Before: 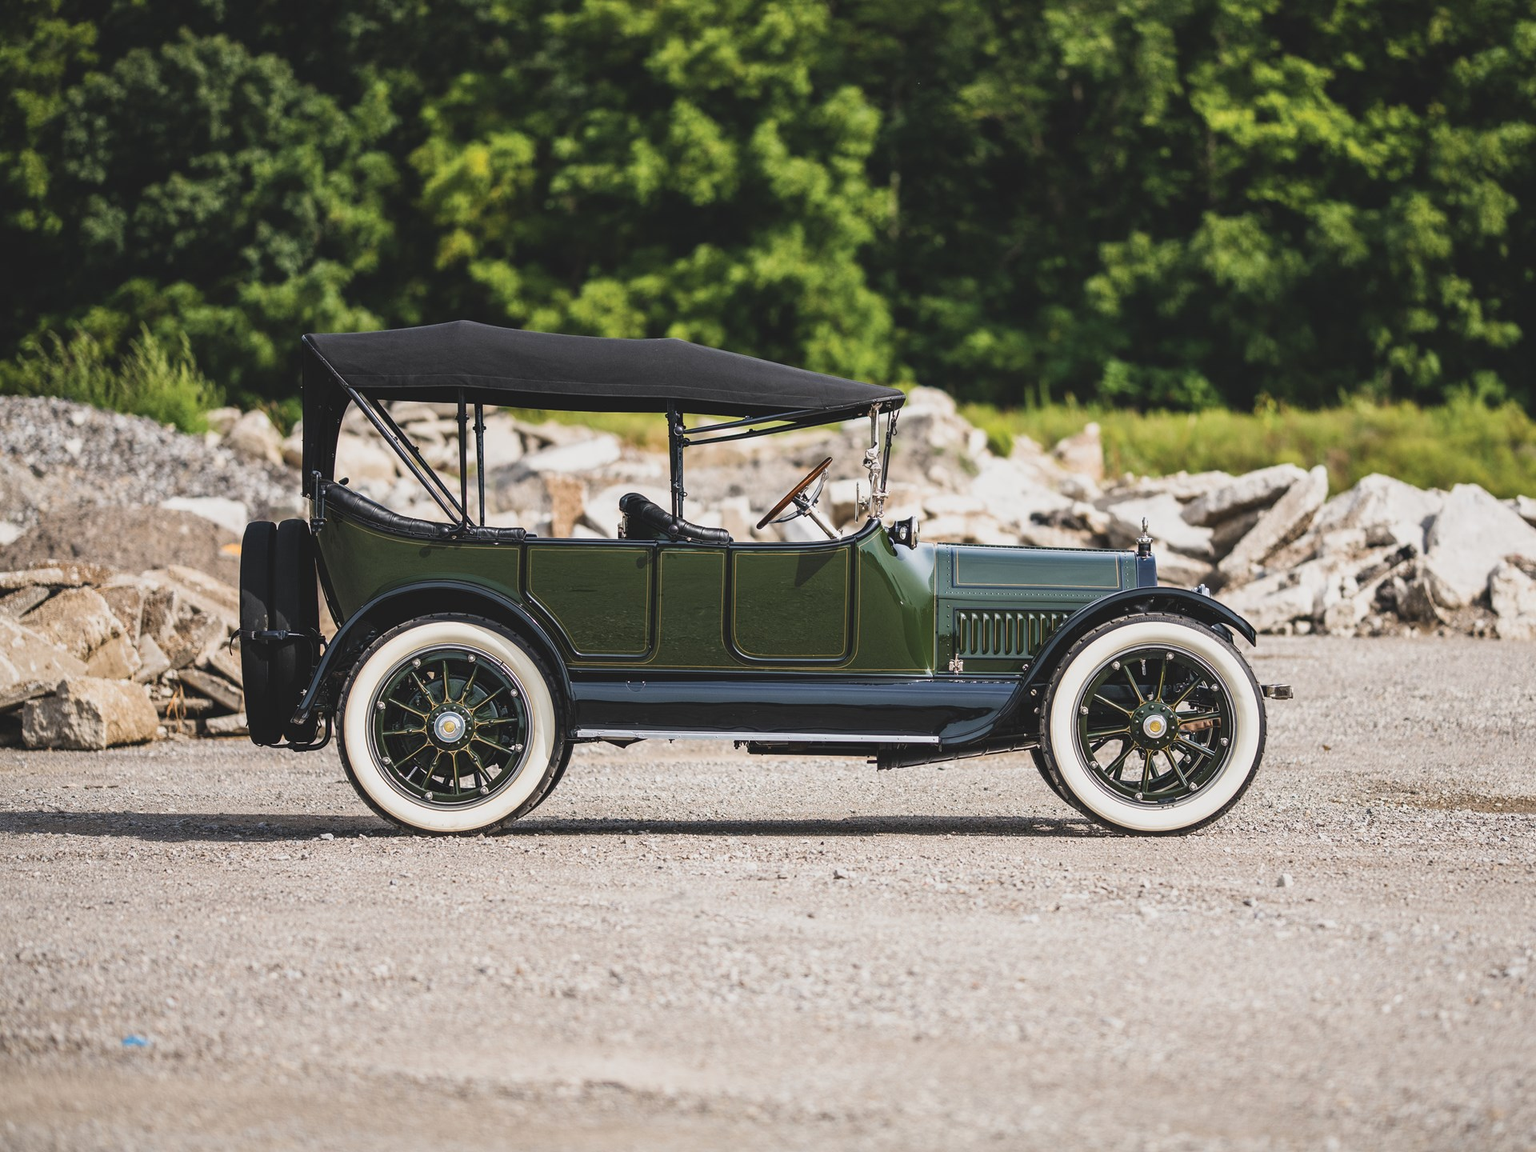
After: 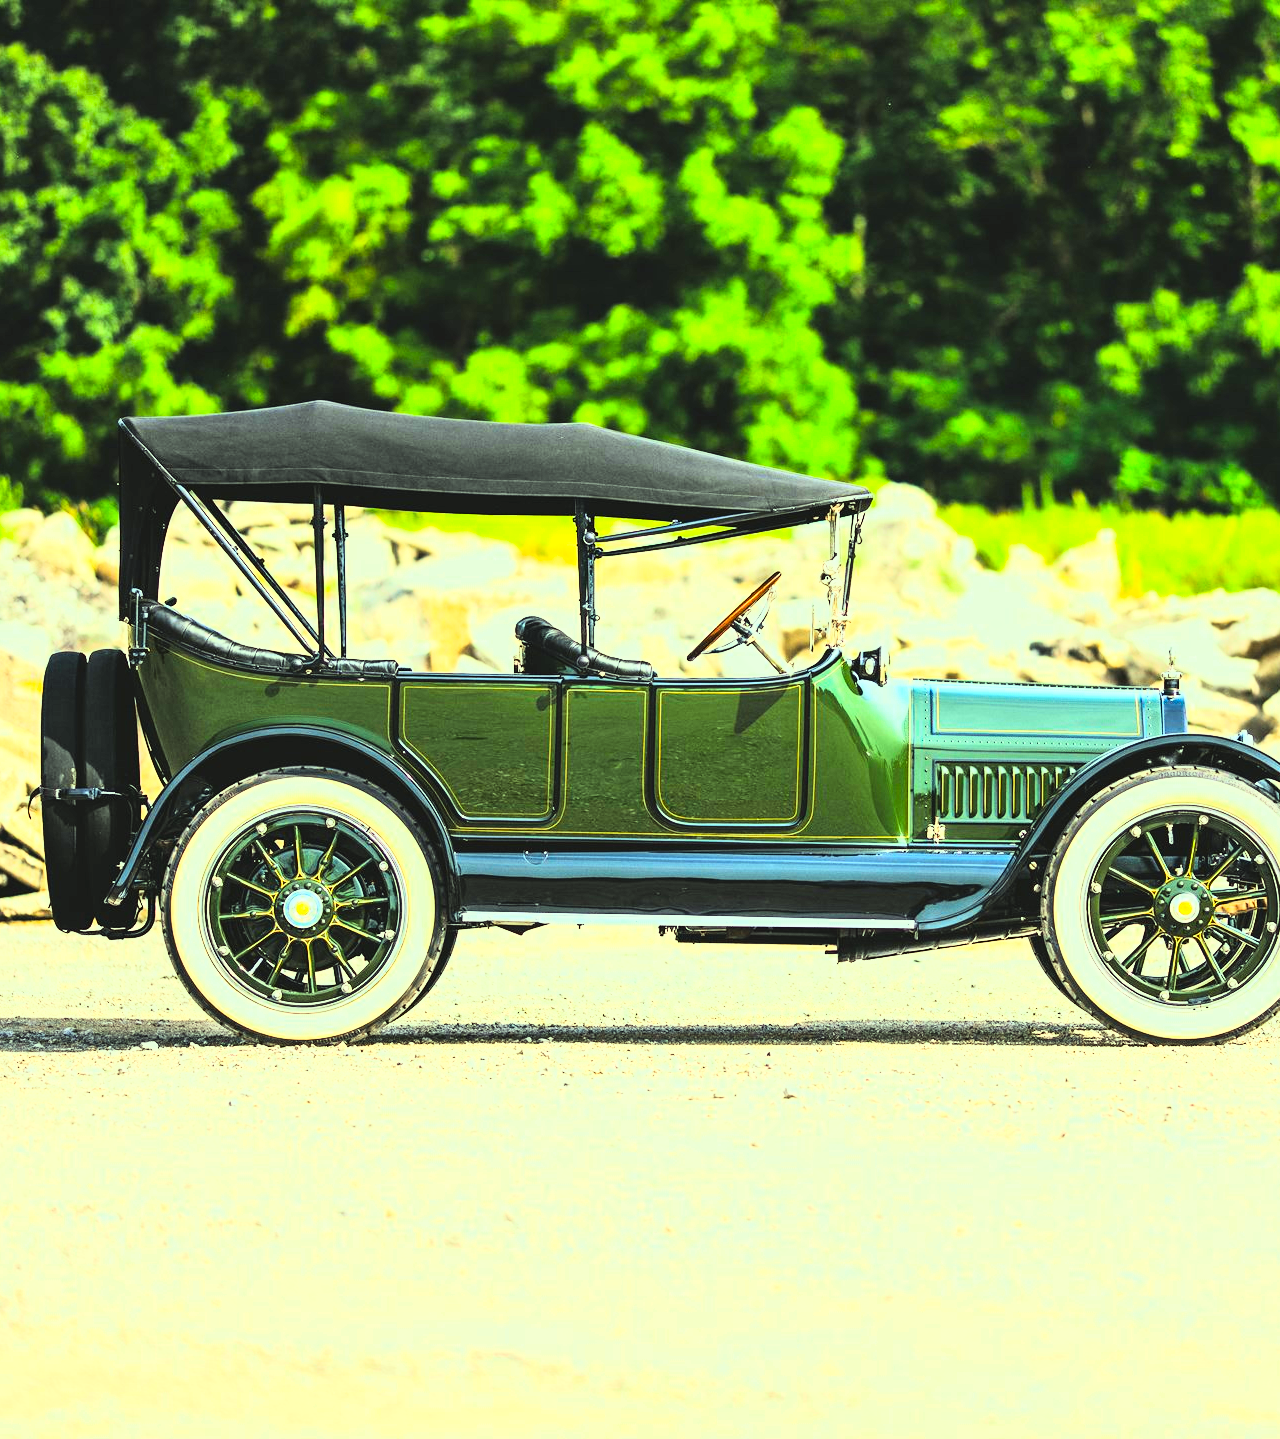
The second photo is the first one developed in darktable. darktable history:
exposure: black level correction -0.002, exposure 0.708 EV, compensate exposure bias true, compensate highlight preservation false
crop and rotate: left 13.537%, right 19.796%
tone equalizer: on, module defaults
rgb curve: curves: ch0 [(0, 0) (0.21, 0.15) (0.24, 0.21) (0.5, 0.75) (0.75, 0.96) (0.89, 0.99) (1, 1)]; ch1 [(0, 0.02) (0.21, 0.13) (0.25, 0.2) (0.5, 0.67) (0.75, 0.9) (0.89, 0.97) (1, 1)]; ch2 [(0, 0.02) (0.21, 0.13) (0.25, 0.2) (0.5, 0.67) (0.75, 0.9) (0.89, 0.97) (1, 1)], compensate middle gray true
color correction: highlights a* -10.77, highlights b* 9.8, saturation 1.72
